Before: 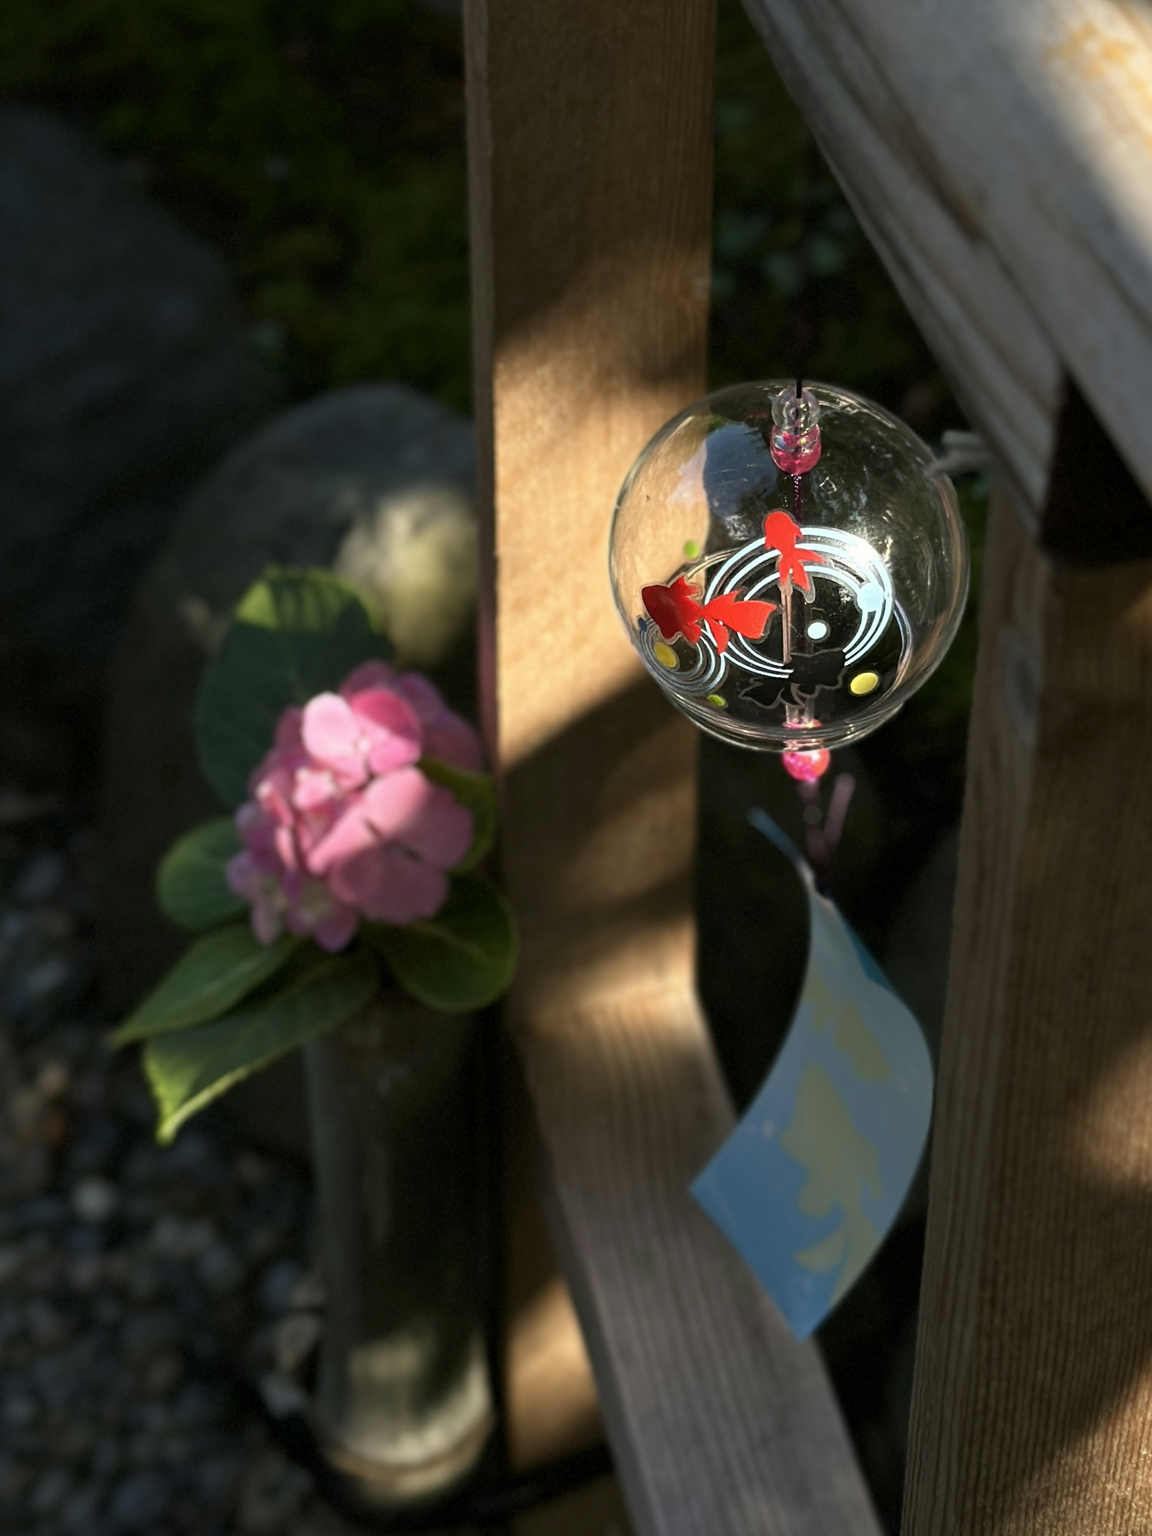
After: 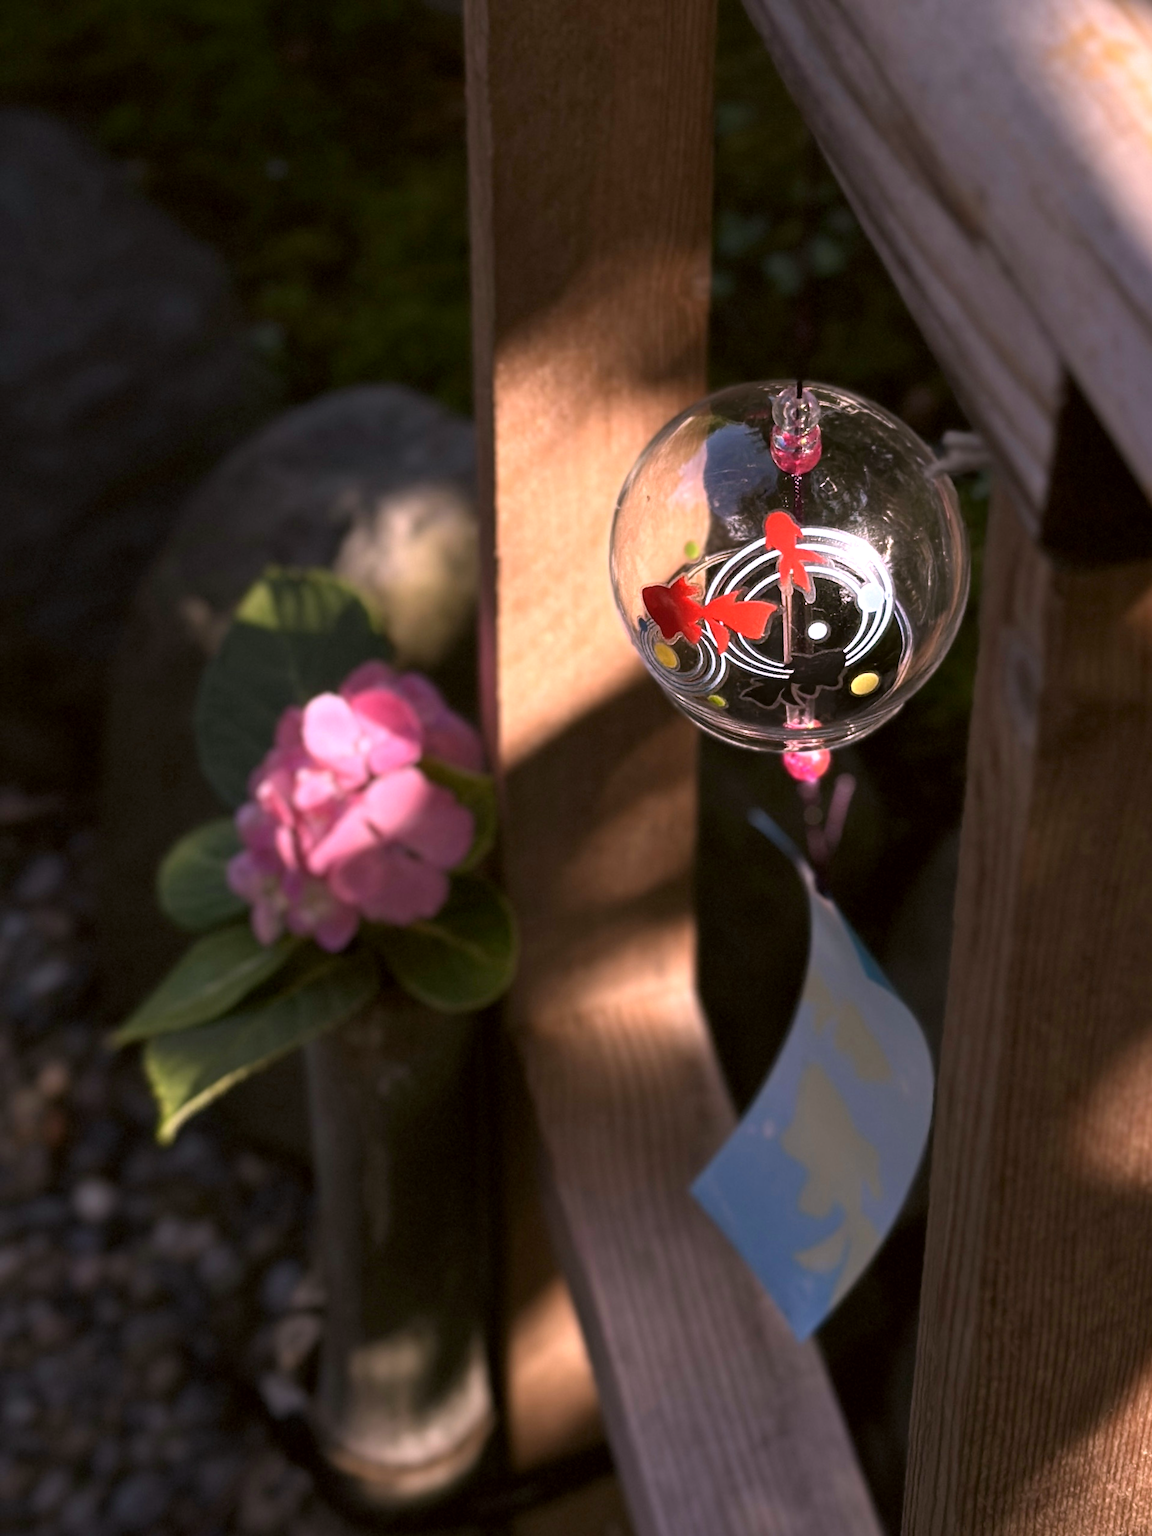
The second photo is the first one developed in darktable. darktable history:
white balance: red 1.188, blue 1.11
color correction: highlights a* -2.73, highlights b* -2.09, shadows a* 2.41, shadows b* 2.73
